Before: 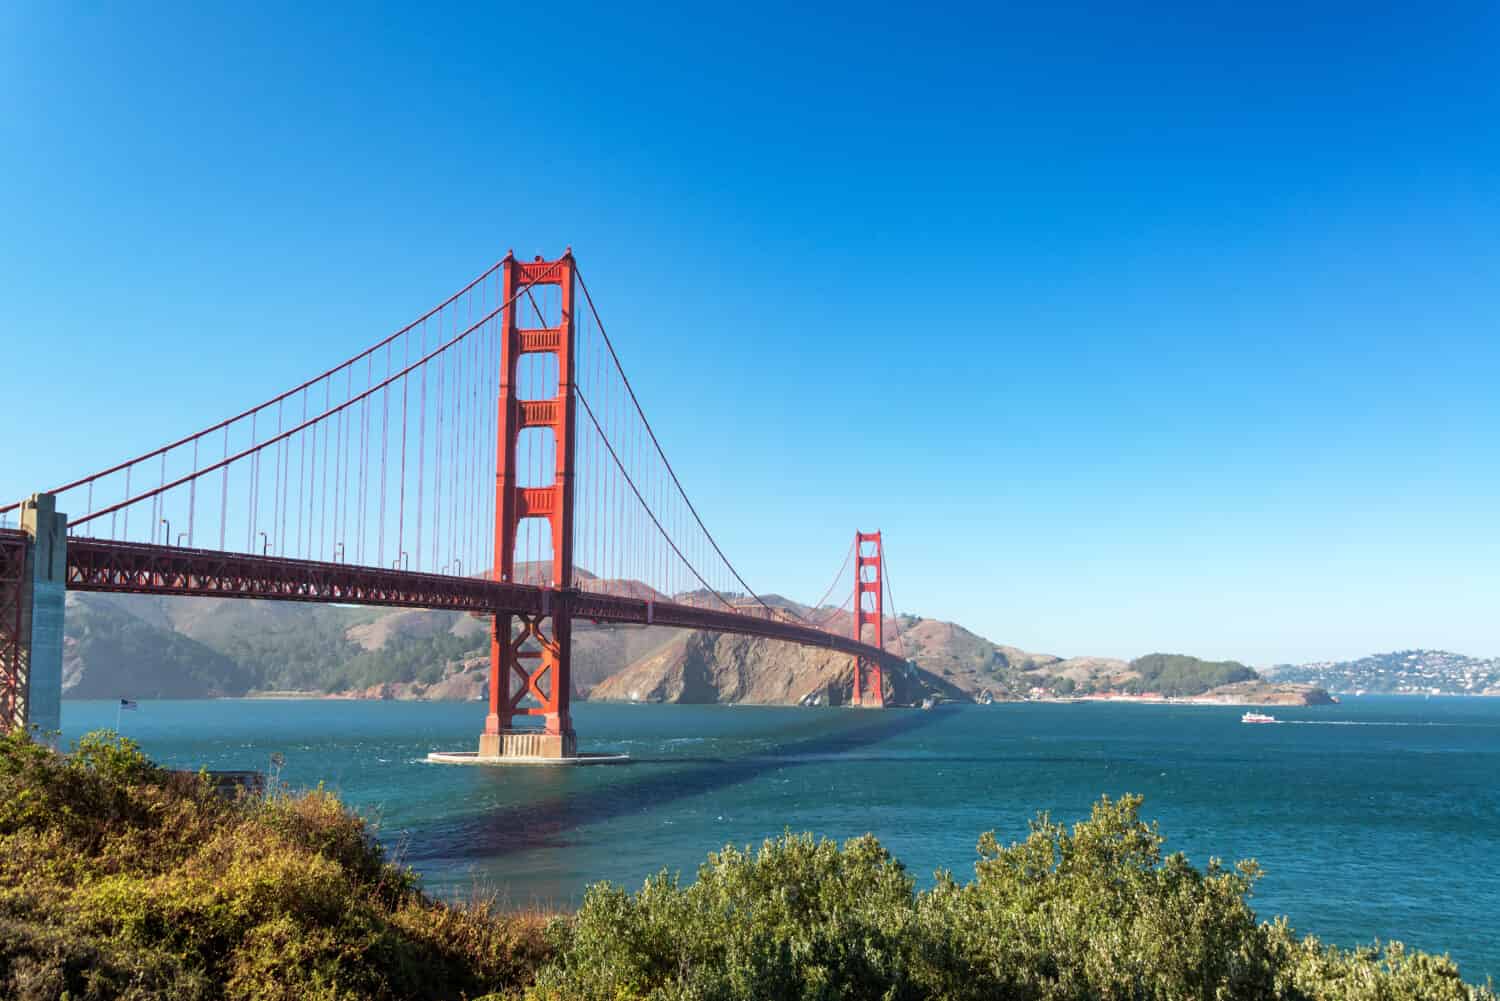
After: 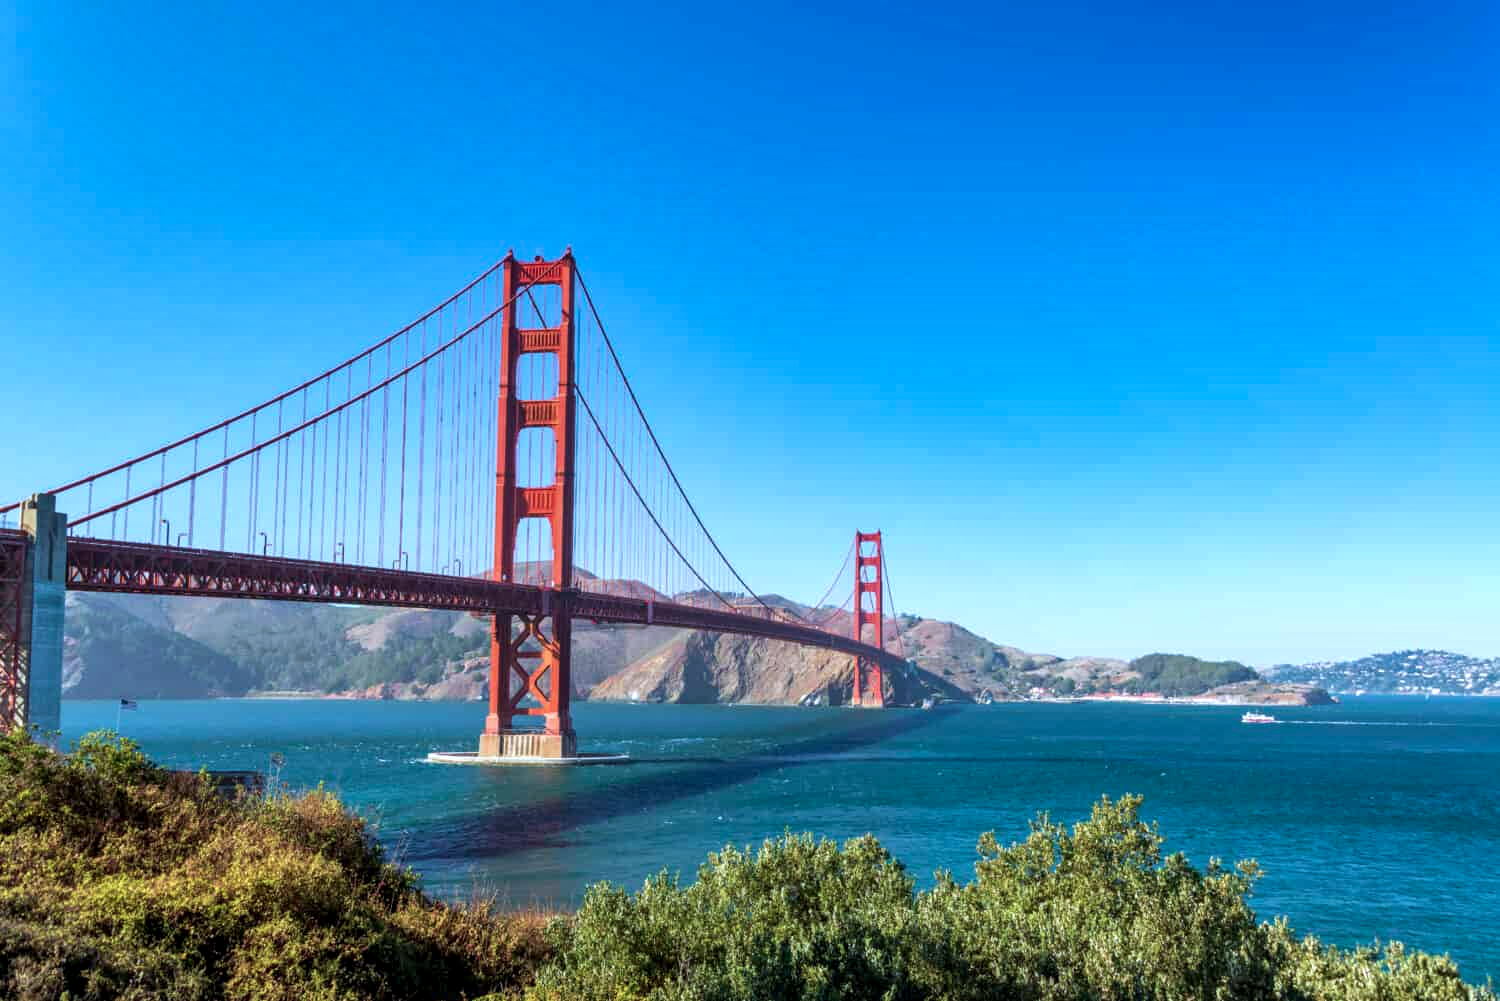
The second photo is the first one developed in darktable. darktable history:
color calibration: x 0.37, y 0.377, temperature 4295.35 K
local contrast: on, module defaults
velvia: on, module defaults
shadows and highlights: shadows 22.26, highlights -48.65, soften with gaussian
